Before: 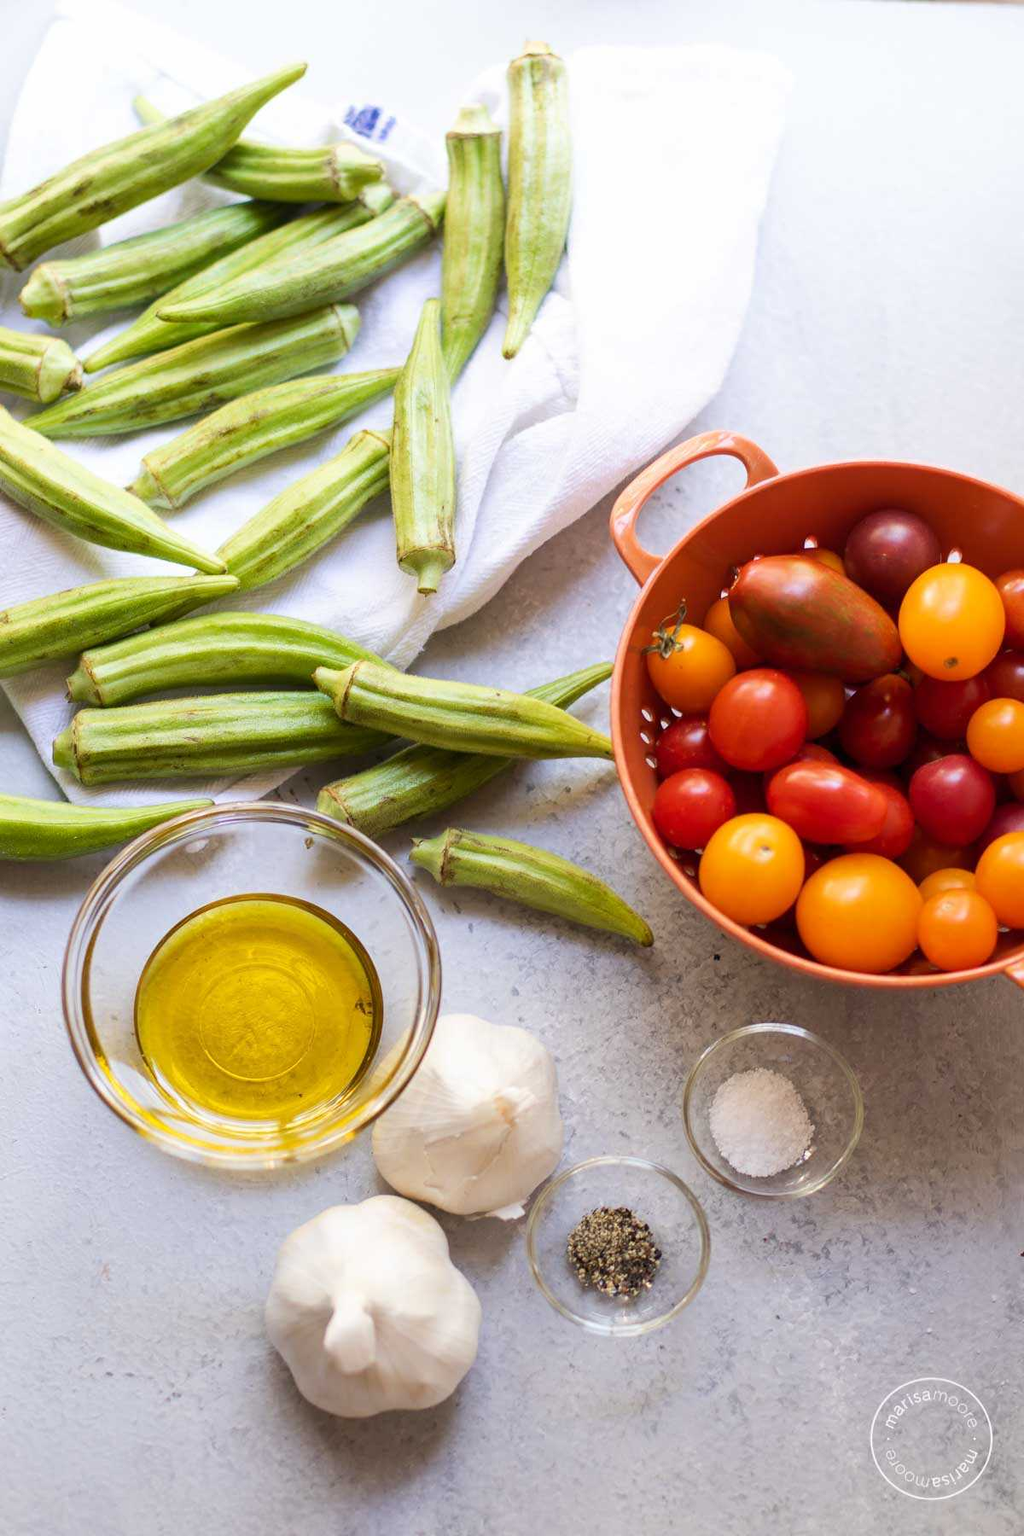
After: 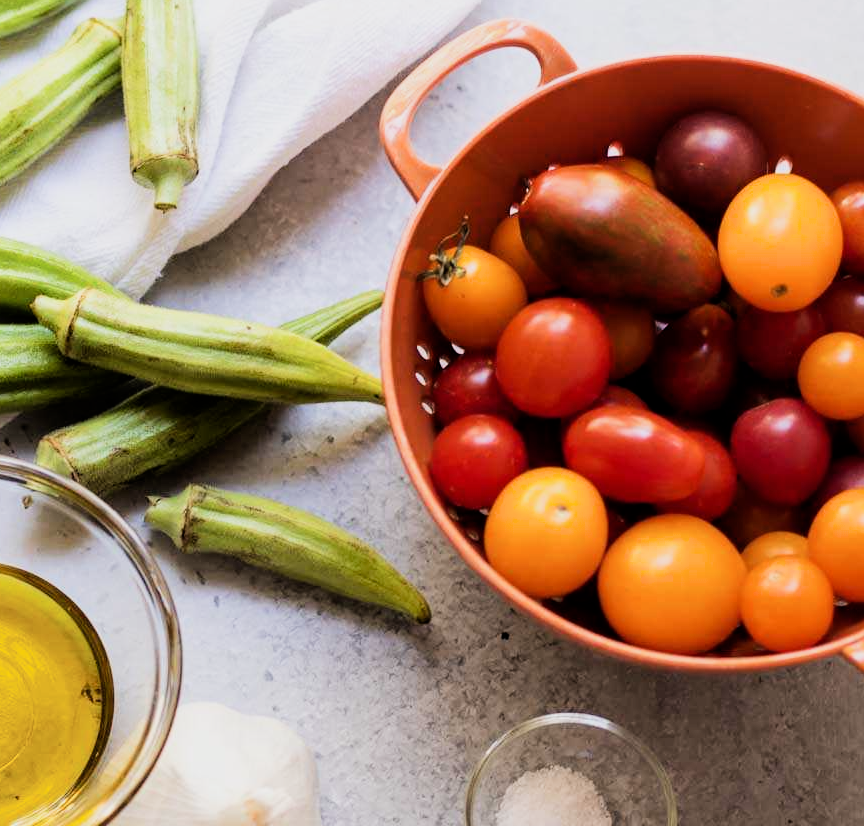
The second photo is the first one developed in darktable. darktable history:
filmic rgb: black relative exposure -5 EV, white relative exposure 3.5 EV, hardness 3.19, contrast 1.4, highlights saturation mix -50%
crop and rotate: left 27.938%, top 27.046%, bottom 27.046%
tone equalizer: on, module defaults
